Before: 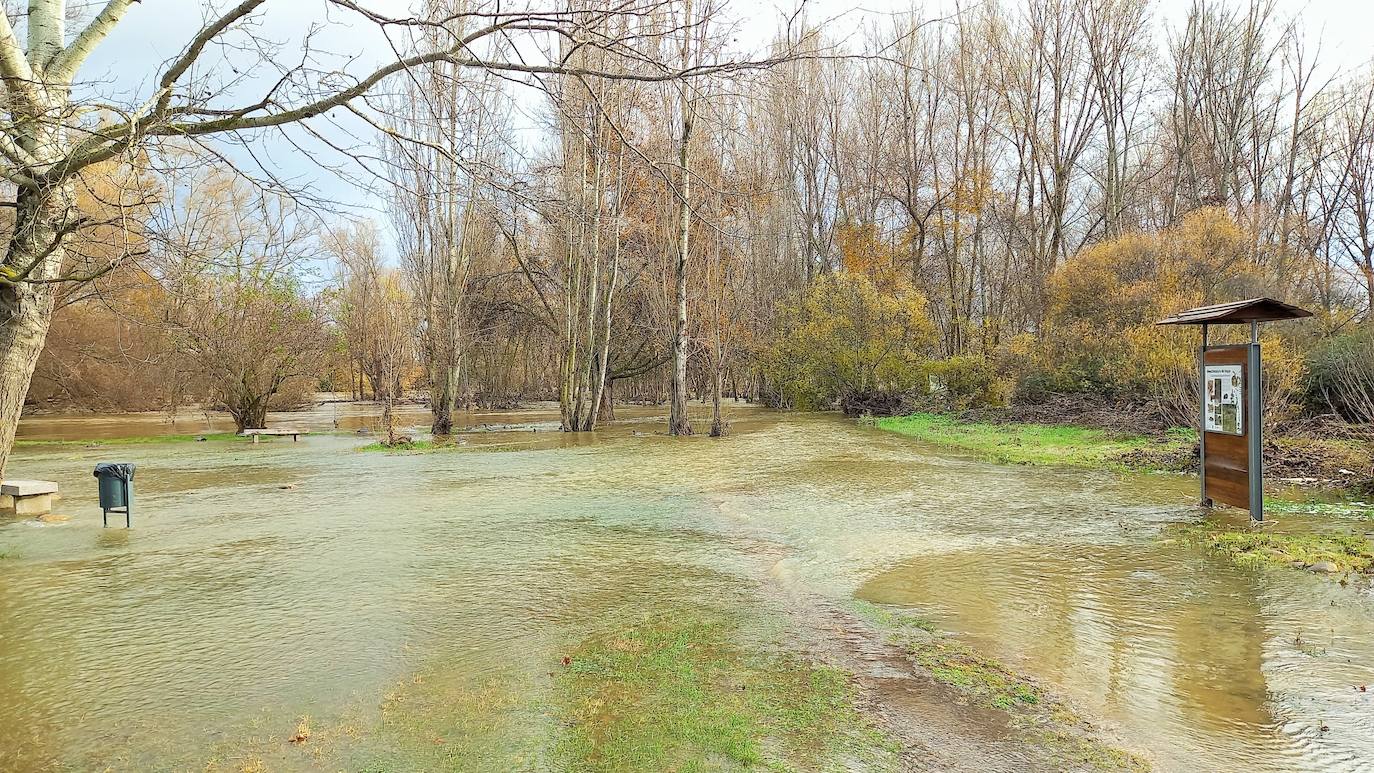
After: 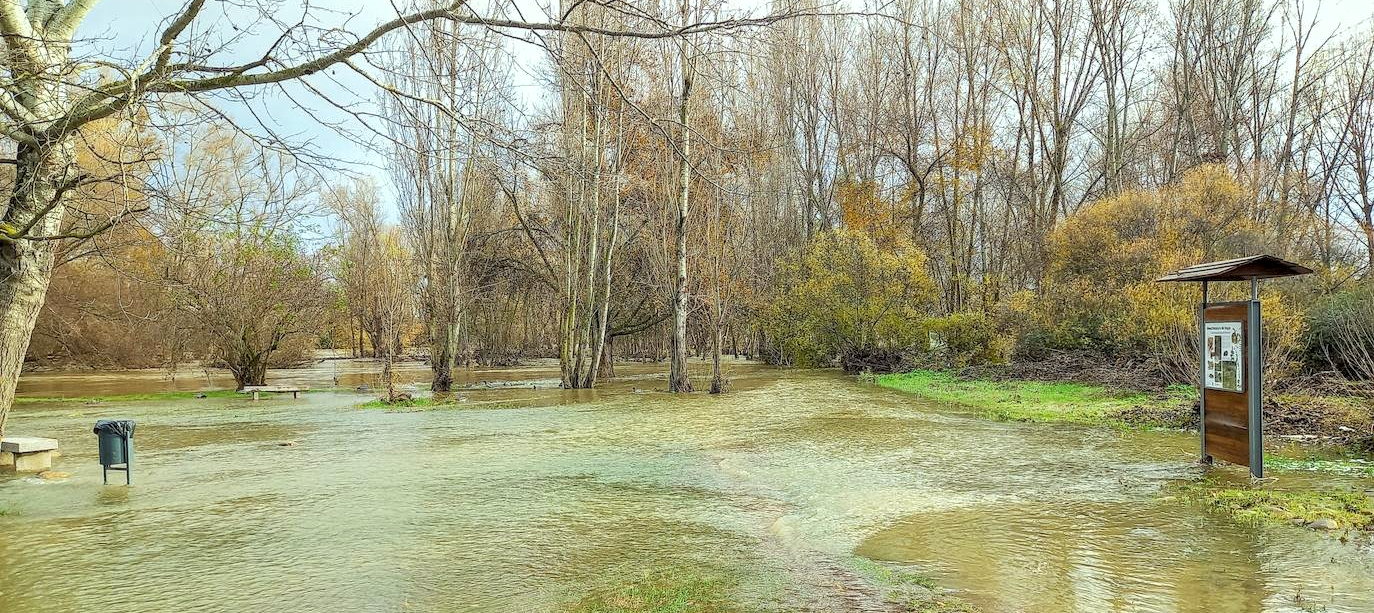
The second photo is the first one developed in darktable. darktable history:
crop and rotate: top 5.667%, bottom 14.937%
white balance: red 0.983, blue 1.036
color correction: highlights a* -4.28, highlights b* 6.53
local contrast: on, module defaults
